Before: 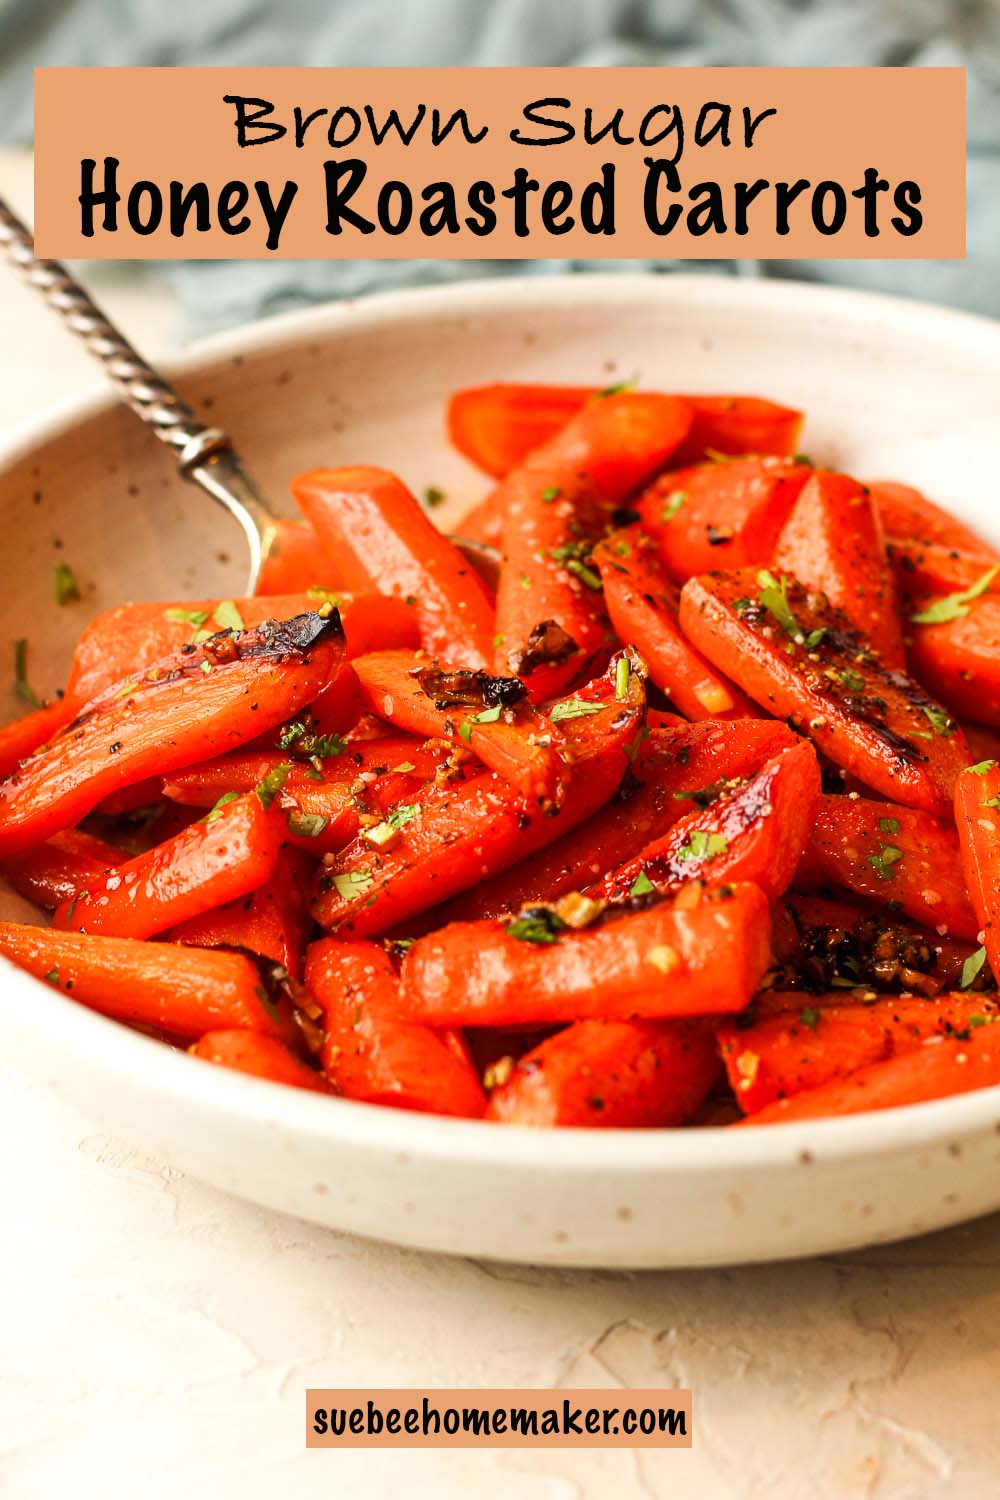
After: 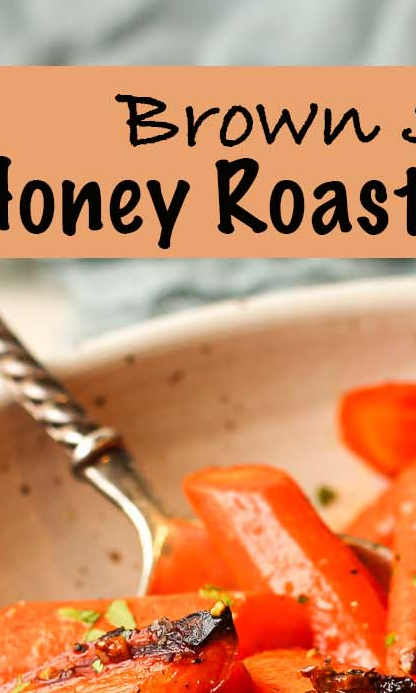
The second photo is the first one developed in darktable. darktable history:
crop and rotate: left 10.85%, top 0.081%, right 47.549%, bottom 53.705%
